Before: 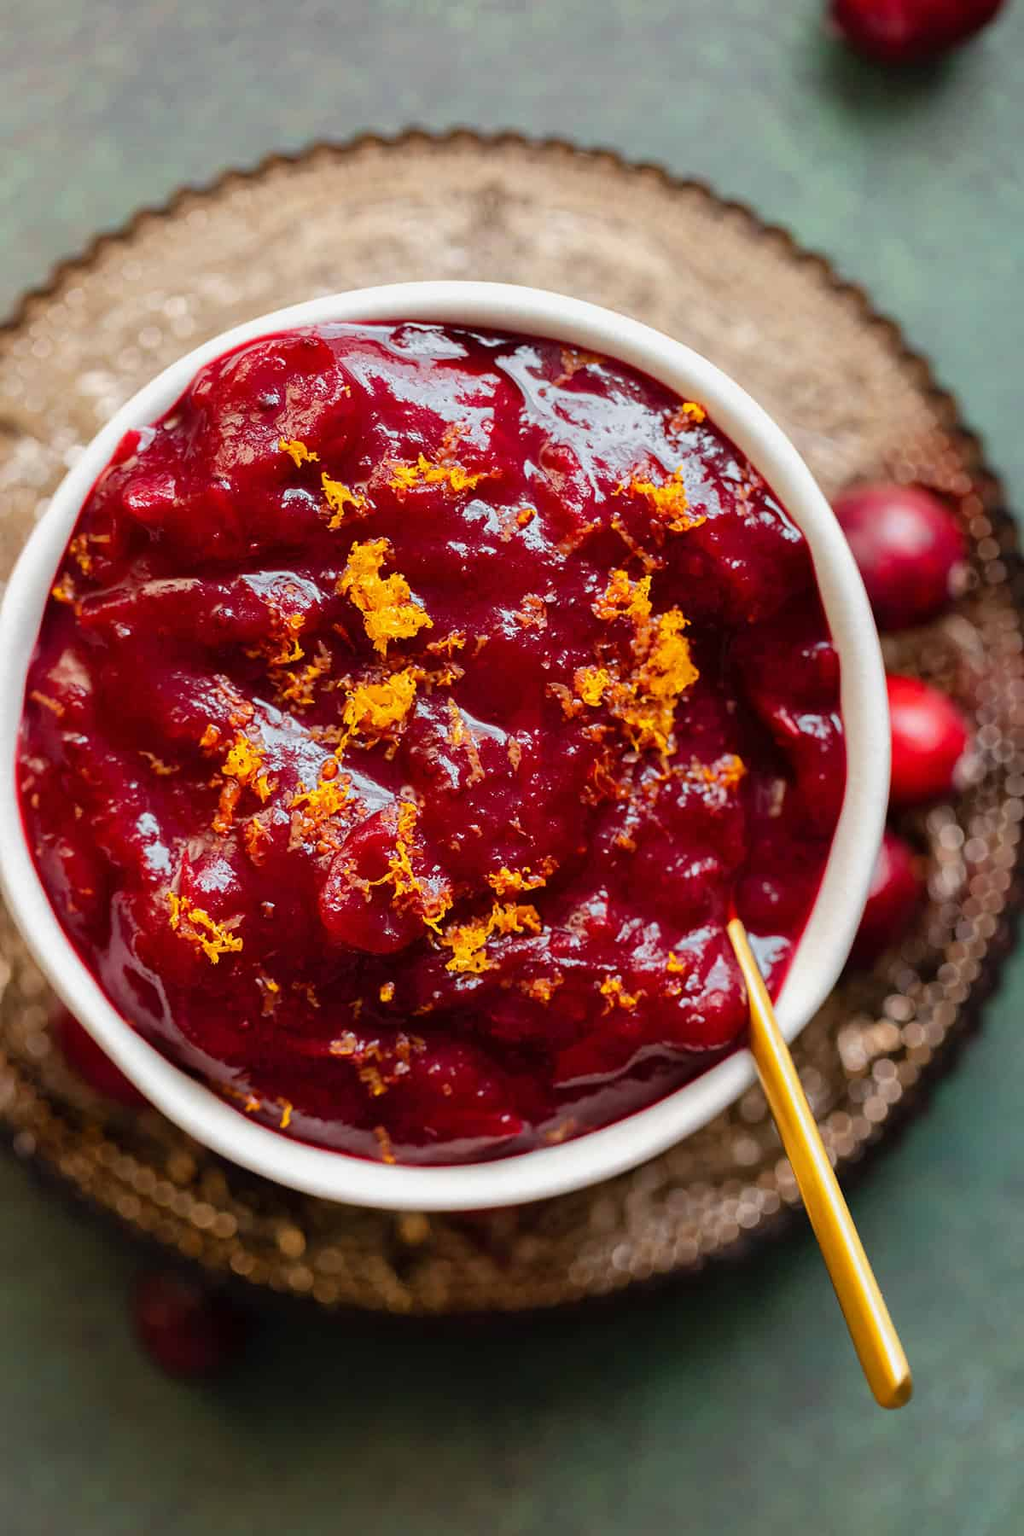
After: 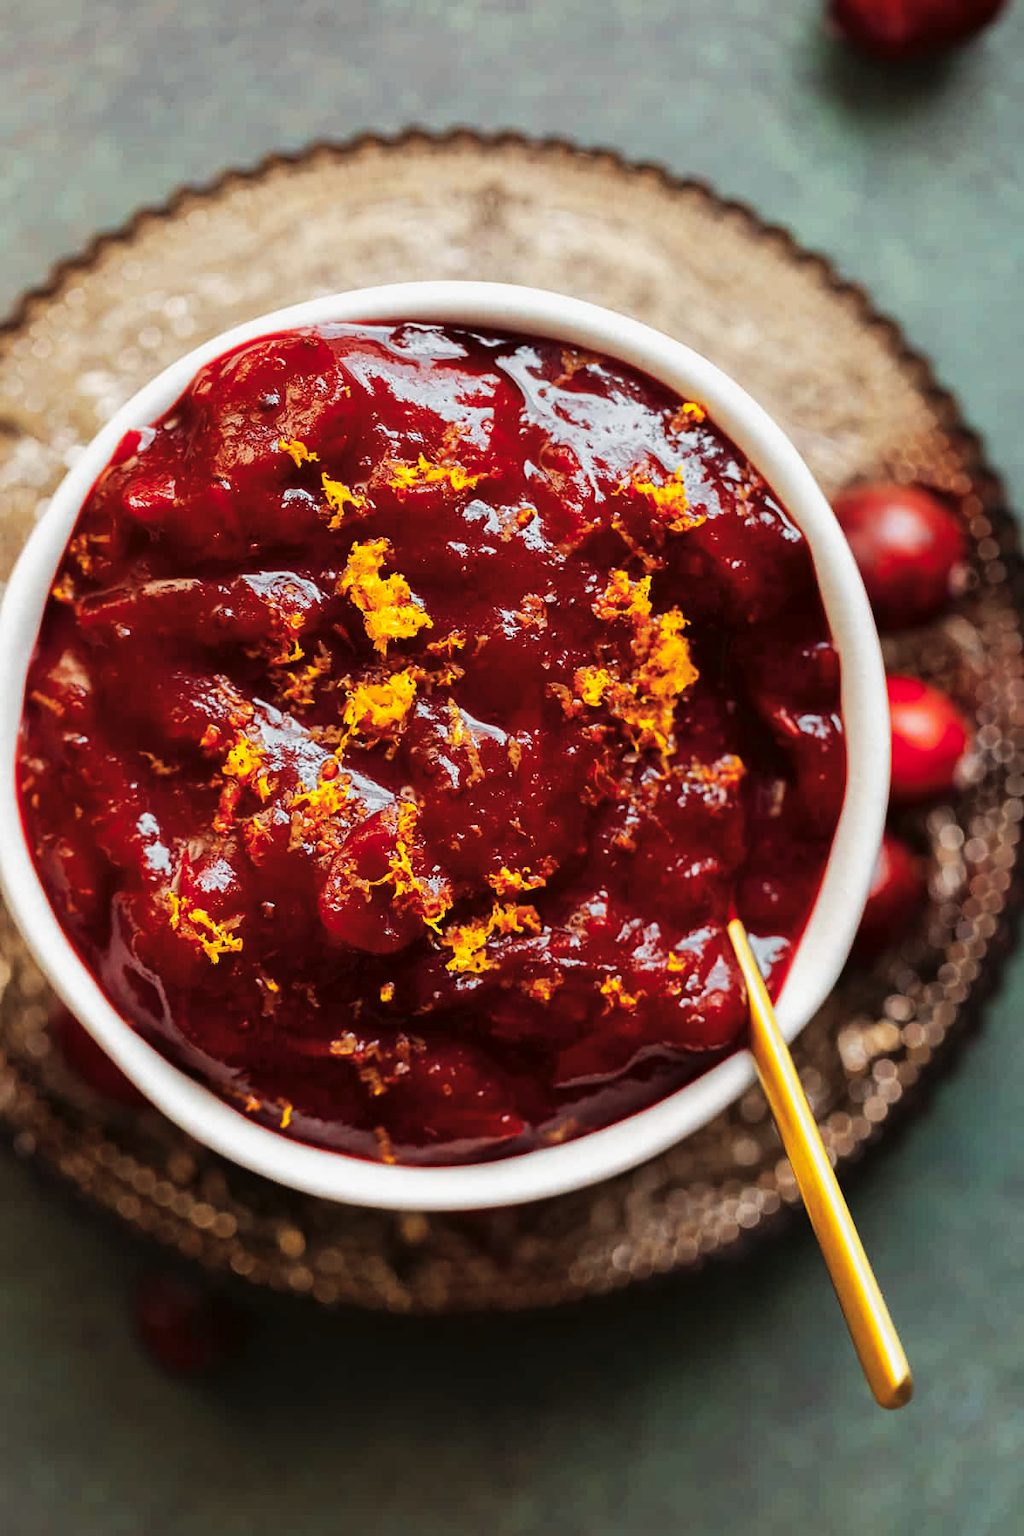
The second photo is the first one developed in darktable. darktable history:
tone curve: curves: ch0 [(0, 0) (0.003, 0.003) (0.011, 0.012) (0.025, 0.024) (0.044, 0.039) (0.069, 0.052) (0.1, 0.072) (0.136, 0.097) (0.177, 0.128) (0.224, 0.168) (0.277, 0.217) (0.335, 0.276) (0.399, 0.345) (0.468, 0.429) (0.543, 0.524) (0.623, 0.628) (0.709, 0.732) (0.801, 0.829) (0.898, 0.919) (1, 1)], preserve colors none
color look up table: target L [97.28, 94.74, 95.09, 85.46, 85.66, 69.46, 70.33, 64.88, 65.95, 39.37, 11.08, 200.09, 100.34, 85.19, 76.69, 68.24, 59.47, 65.84, 58.14, 55.73, 55.38, 49.41, 41.1, 36.6, 30.9, 16.95, 77.23, 70.44, 64.29, 64.81, 60.18, 54.09, 55.37, 55.7, 51.39, 37.62, 40.73, 37.79, 27.48, 23.32, 19.74, 8.471, 3.253, 1.853, 89.7, 81.61, 71.31, 65.91, 44.94], target a [-15.91, -16.95, -5.354, -36.11, -43.64, -28.69, -37.65, -5.869, -8.894, -25.64, -9.386, 0, 0, -0.125, 23.77, 35.05, 56.03, 18.33, 22.5, 64.65, 58.57, 47.6, 7.917, 40.35, 6.991, 29.1, 9.188, 33.08, 57.87, 7.358, 59.23, -2.727, 0.774, 65.97, 33.03, 20.36, 34.09, 51.05, 16.15, 47.28, 3.902, 31.95, 18.64, 3.998, -20.9, -34.89, -33.18, -26.08, -14.56], target b [72.64, 23.31, 27.69, 6.459, 25.68, 12.85, 36.64, 26.88, 47.79, 25.77, 13.48, 0, 0, 72.86, 30.19, 52.52, 47.79, 56.28, 24.93, 39.49, 37.59, 41.43, 31.85, 33.85, 3.897, 17.94, -19.9, -5.899, -38.23, -9.661, -1.619, -41.95, -26.67, 34.71, -40.38, -58.34, -2.756, 9.724, -45.38, -56.51, -27.05, -4.943, -33.39, -1.515, -3.203, -8.21, -5.208, -22.55, -18.6], num patches 49
